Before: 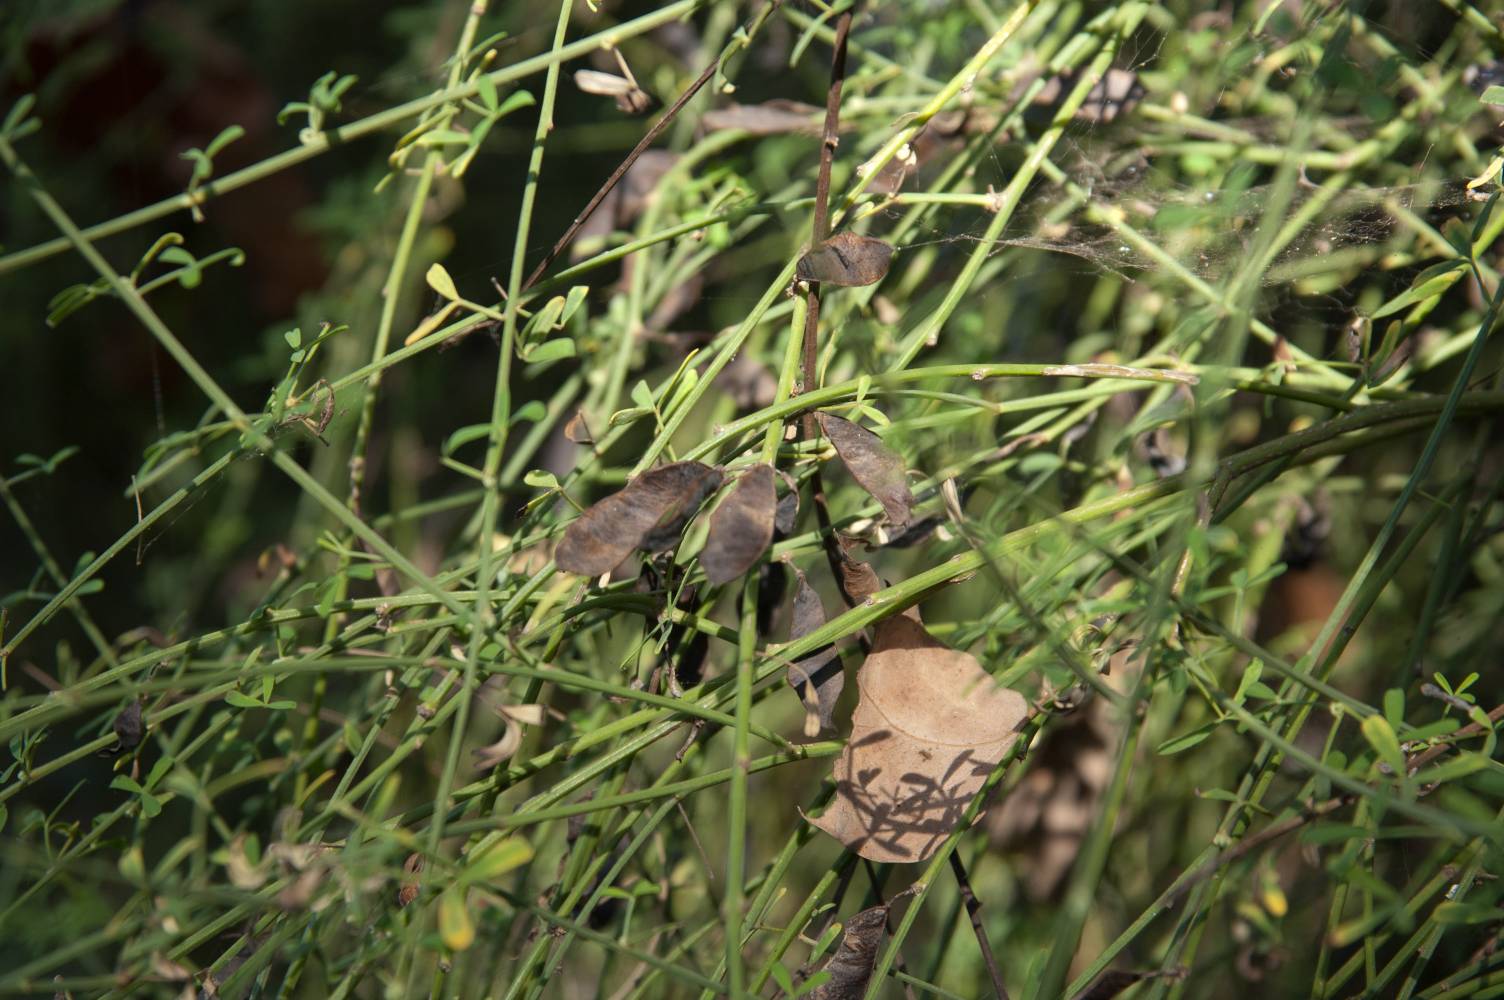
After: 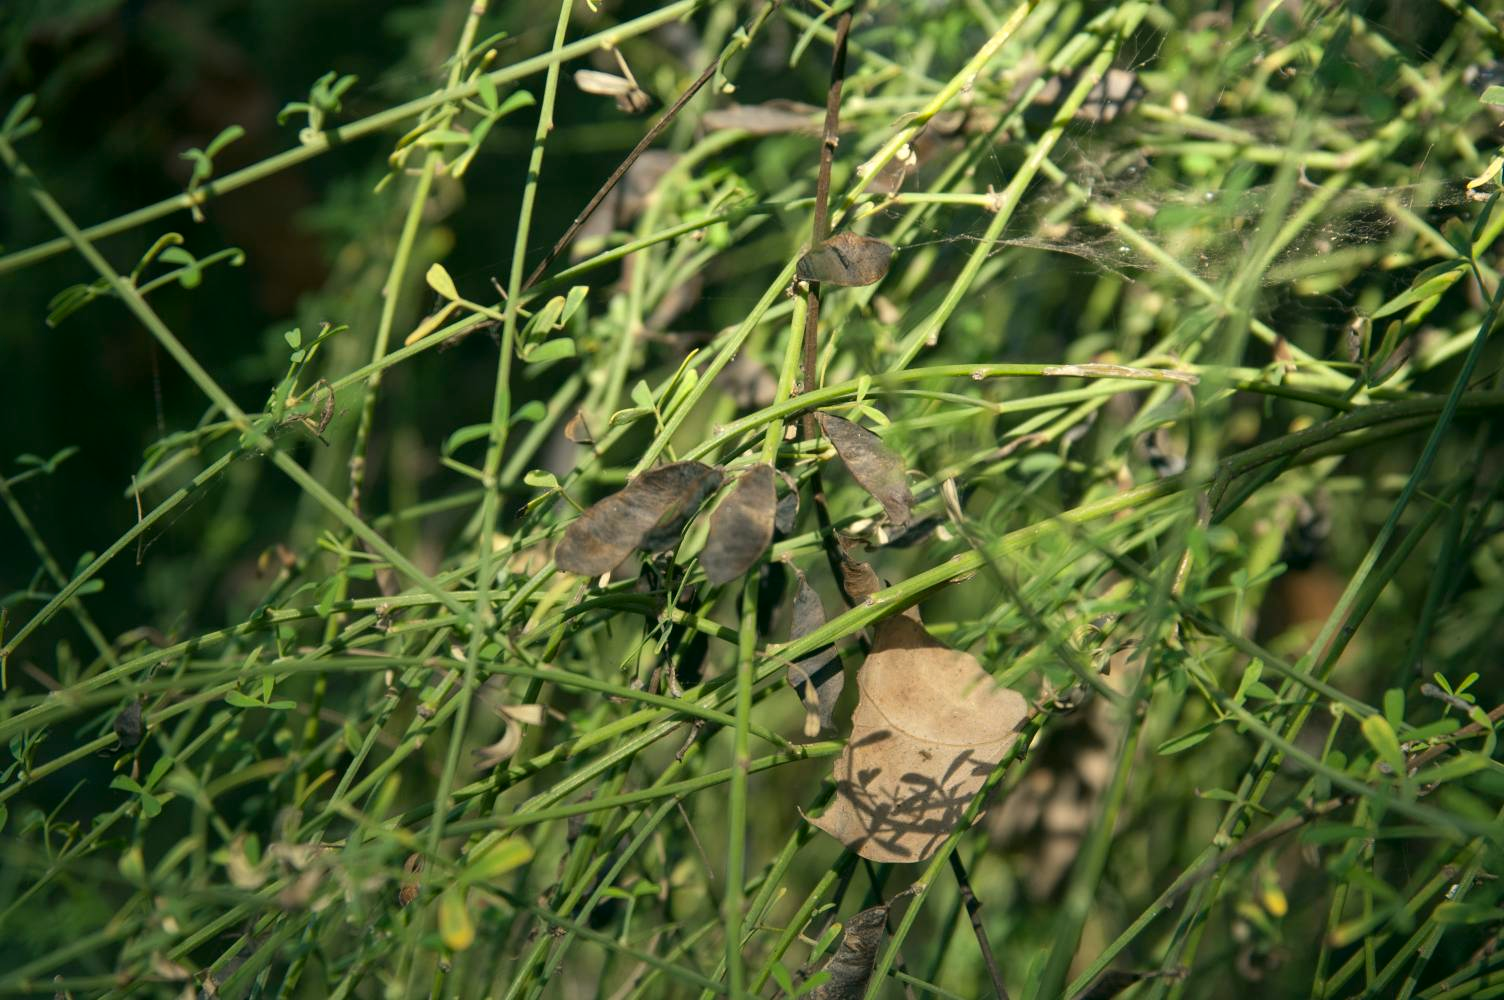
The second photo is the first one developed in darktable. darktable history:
color correction: highlights a* -0.601, highlights b* 9.43, shadows a* -9.03, shadows b* 1.52
